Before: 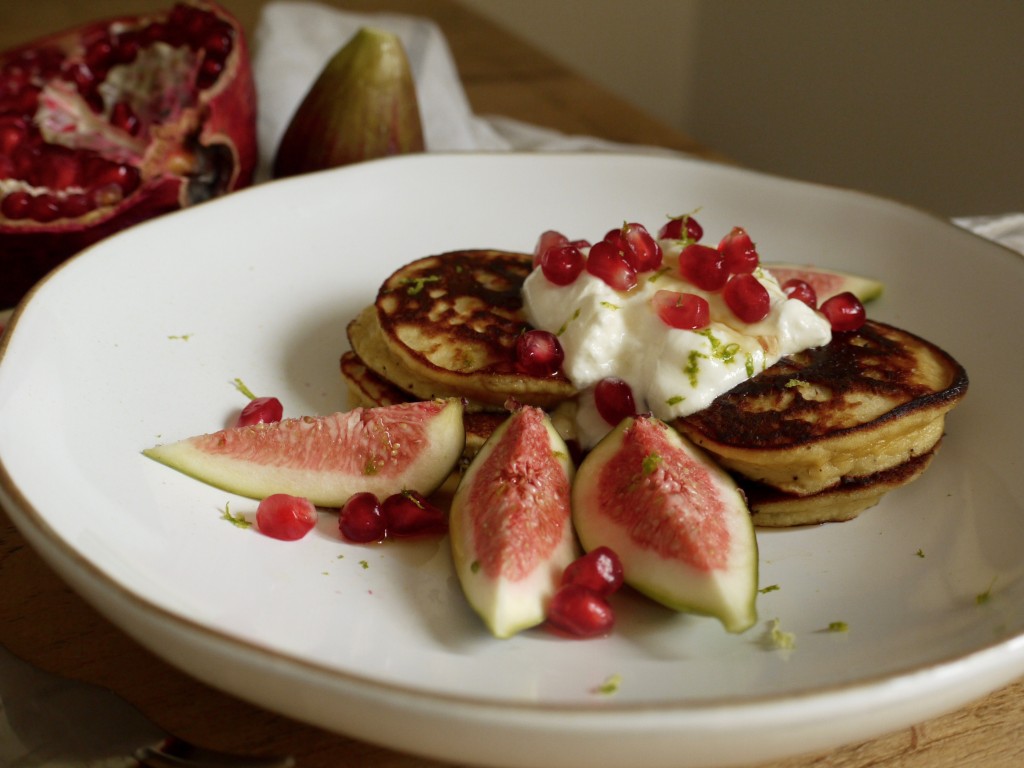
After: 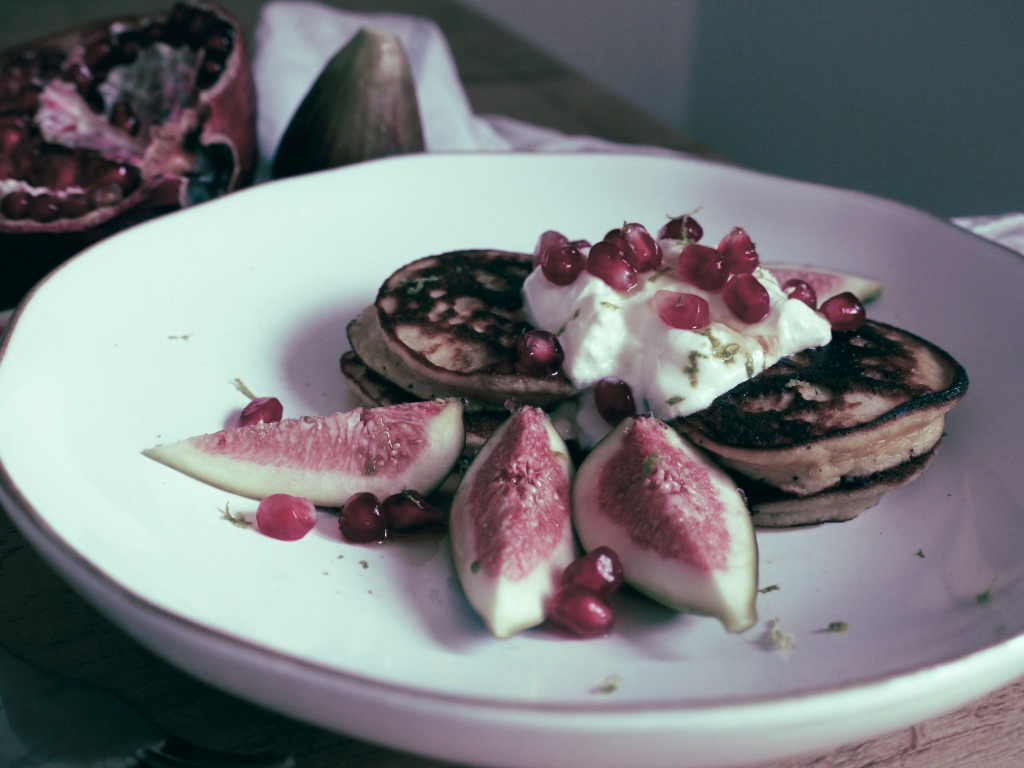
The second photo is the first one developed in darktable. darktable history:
tone curve: curves: ch0 [(0, 0) (0.003, 0.019) (0.011, 0.022) (0.025, 0.03) (0.044, 0.049) (0.069, 0.08) (0.1, 0.111) (0.136, 0.144) (0.177, 0.189) (0.224, 0.23) (0.277, 0.285) (0.335, 0.356) (0.399, 0.428) (0.468, 0.511) (0.543, 0.597) (0.623, 0.682) (0.709, 0.773) (0.801, 0.865) (0.898, 0.945) (1, 1)], preserve colors none
color look up table: target L [86.97, 85.21, 78.58, 78.18, 66.58, 72.11, 43.14, 49.23, 44.22, 38.19, 24.08, 4.545, 200.38, 90.04, 73.64, 68.24, 55.19, 56.5, 57.08, 52.9, 48.31, 45.57, 39.77, 37.67, 32.84, 12.6, 89.92, 73.28, 78.78, 80.58, 68.8, 70.86, 54.3, 52.38, 45.1, 39.67, 39.97, 38.24, 29.02, 22.52, 22.06, 18.74, 8.907, 99.06, 91.02, 87.04, 68.72, 61.32, 16.15], target a [-13.84, -13.92, -38.21, -25.46, -39.14, -38.28, -26.64, -18.76, -1.665, -14.14, -21.98, -7.359, 0, -12.75, 8.395, 15.96, 8.496, 38.55, 9.479, 54.56, 56.17, 21.35, 26.67, 5.523, 36.68, 5.382, -4.535, 13.65, 4.667, 8.851, -22.8, 12.04, 15.72, 39.91, 4.687, 37.05, -7.681, 17.89, 14.75, -13.92, 0.2, 13.21, 6.679, -10.87, -39.28, -31.67, -9.437, -26.05, -4.767], target b [23.18, 34.4, 17.42, 5.315, 27.26, 3.036, 7.153, -13.25, -7.333, 6.413, 1.156, -0.09, 0, 4.415, 11.04, 22.63, 19.43, -3.277, -4.893, -7.435, 16.76, 10.15, -10.67, -15.03, 3.805, 5.108, -5.12, -8.867, -13.79, -15.37, -28.51, -27.38, -21.71, -28.82, -44.16, -21.88, -34.77, -54.17, -34.54, -14.39, -20.55, -42.72, -31.49, -1.727, 2.161, -8.227, -8.464, -24.16, -22.44], num patches 49
